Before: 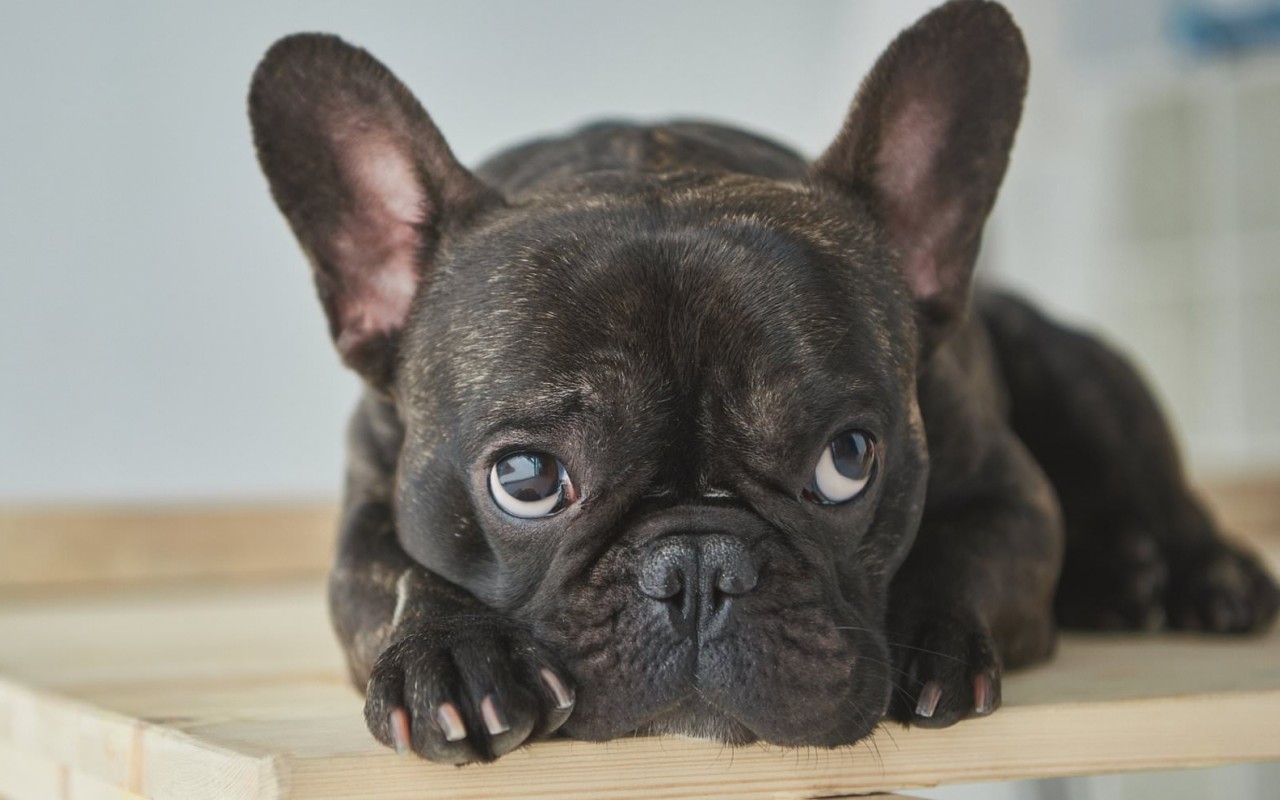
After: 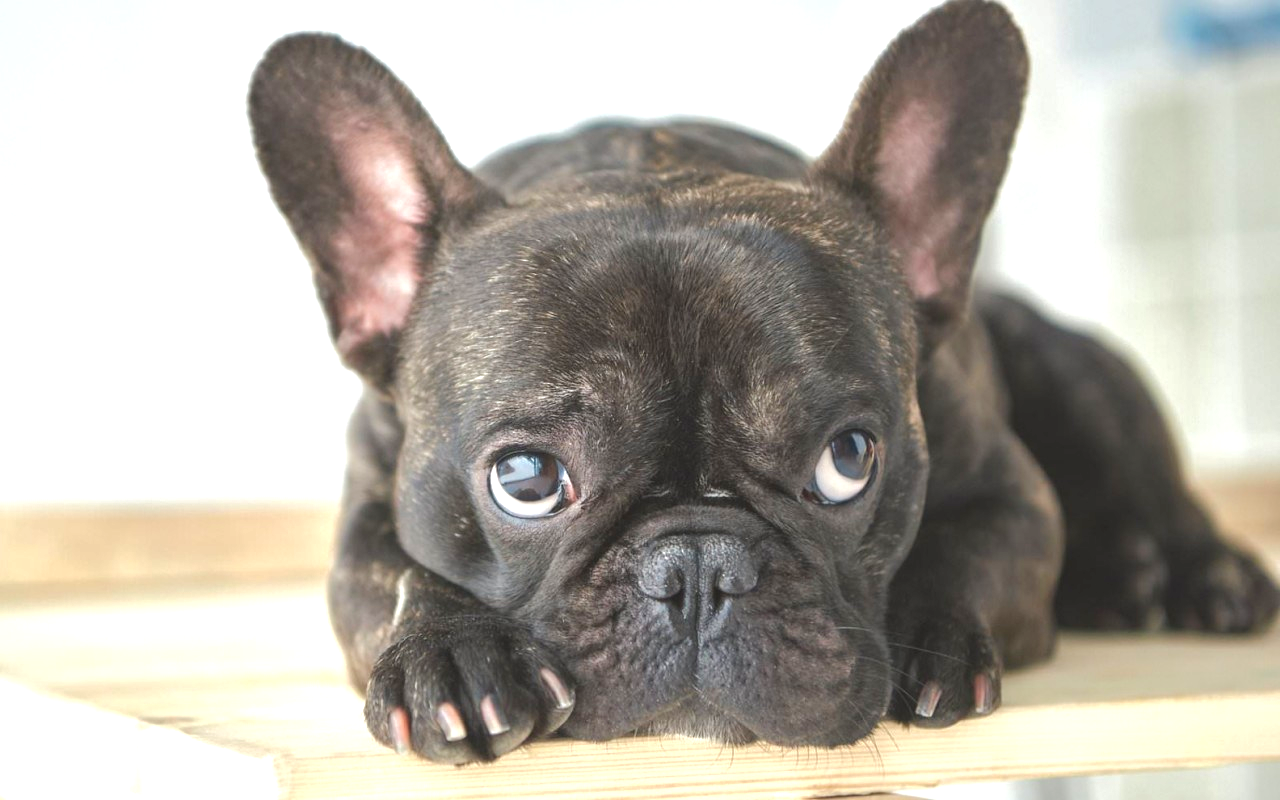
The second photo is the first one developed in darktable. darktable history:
exposure: exposure 1.061 EV, compensate highlight preservation false
base curve: curves: ch0 [(0, 0) (0.235, 0.266) (0.503, 0.496) (0.786, 0.72) (1, 1)]
